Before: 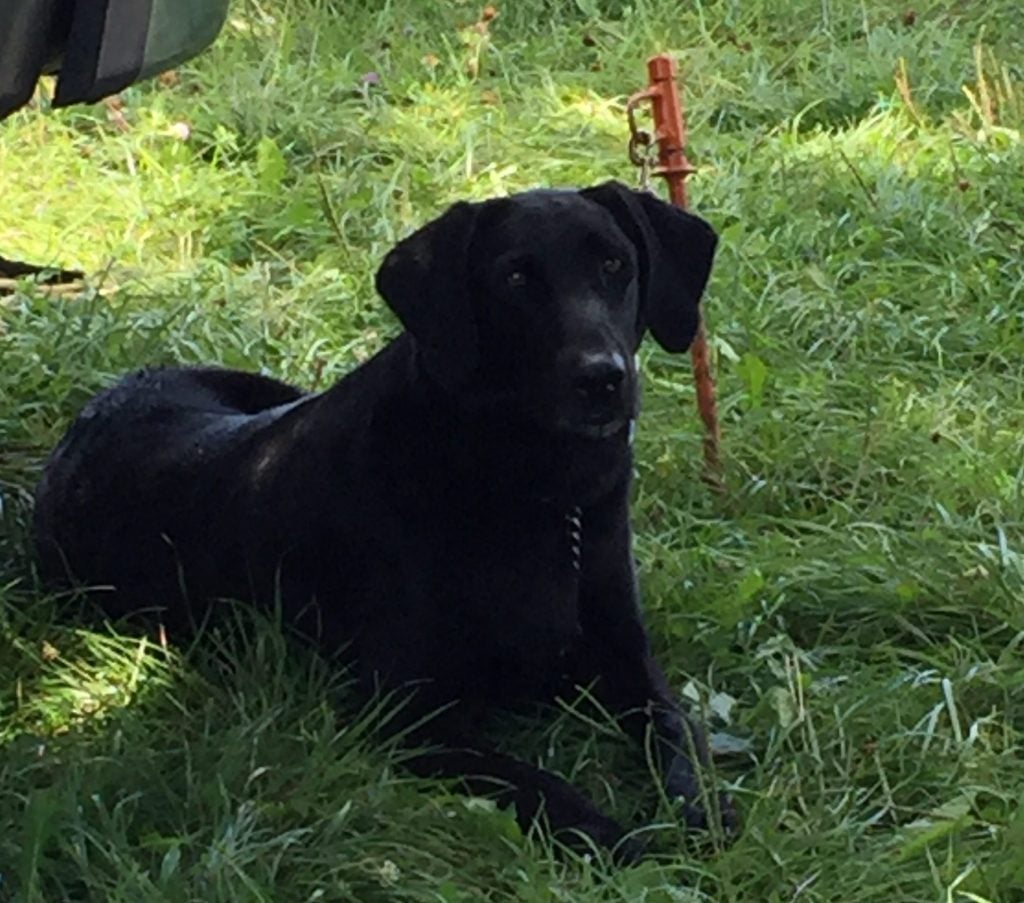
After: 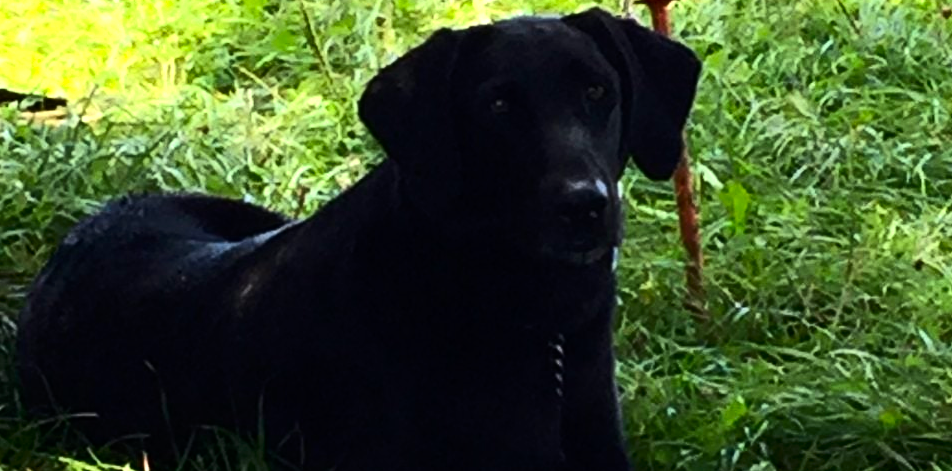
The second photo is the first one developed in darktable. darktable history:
contrast brightness saturation: contrast 0.16, saturation 0.32
crop: left 1.744%, top 19.225%, right 5.069%, bottom 28.357%
tone equalizer: -8 EV -0.75 EV, -7 EV -0.7 EV, -6 EV -0.6 EV, -5 EV -0.4 EV, -3 EV 0.4 EV, -2 EV 0.6 EV, -1 EV 0.7 EV, +0 EV 0.75 EV, edges refinement/feathering 500, mask exposure compensation -1.57 EV, preserve details no
